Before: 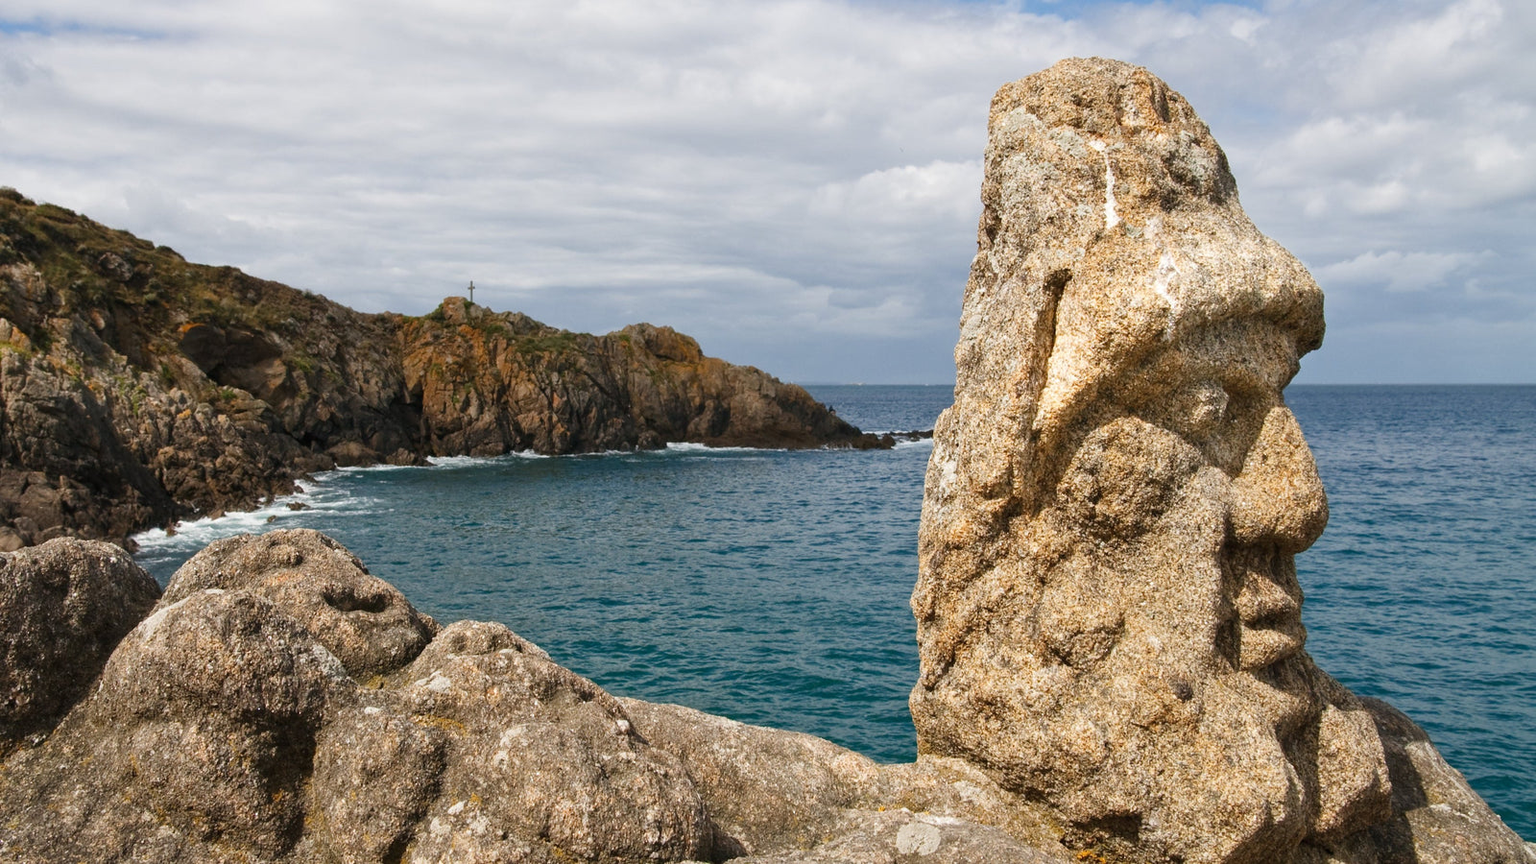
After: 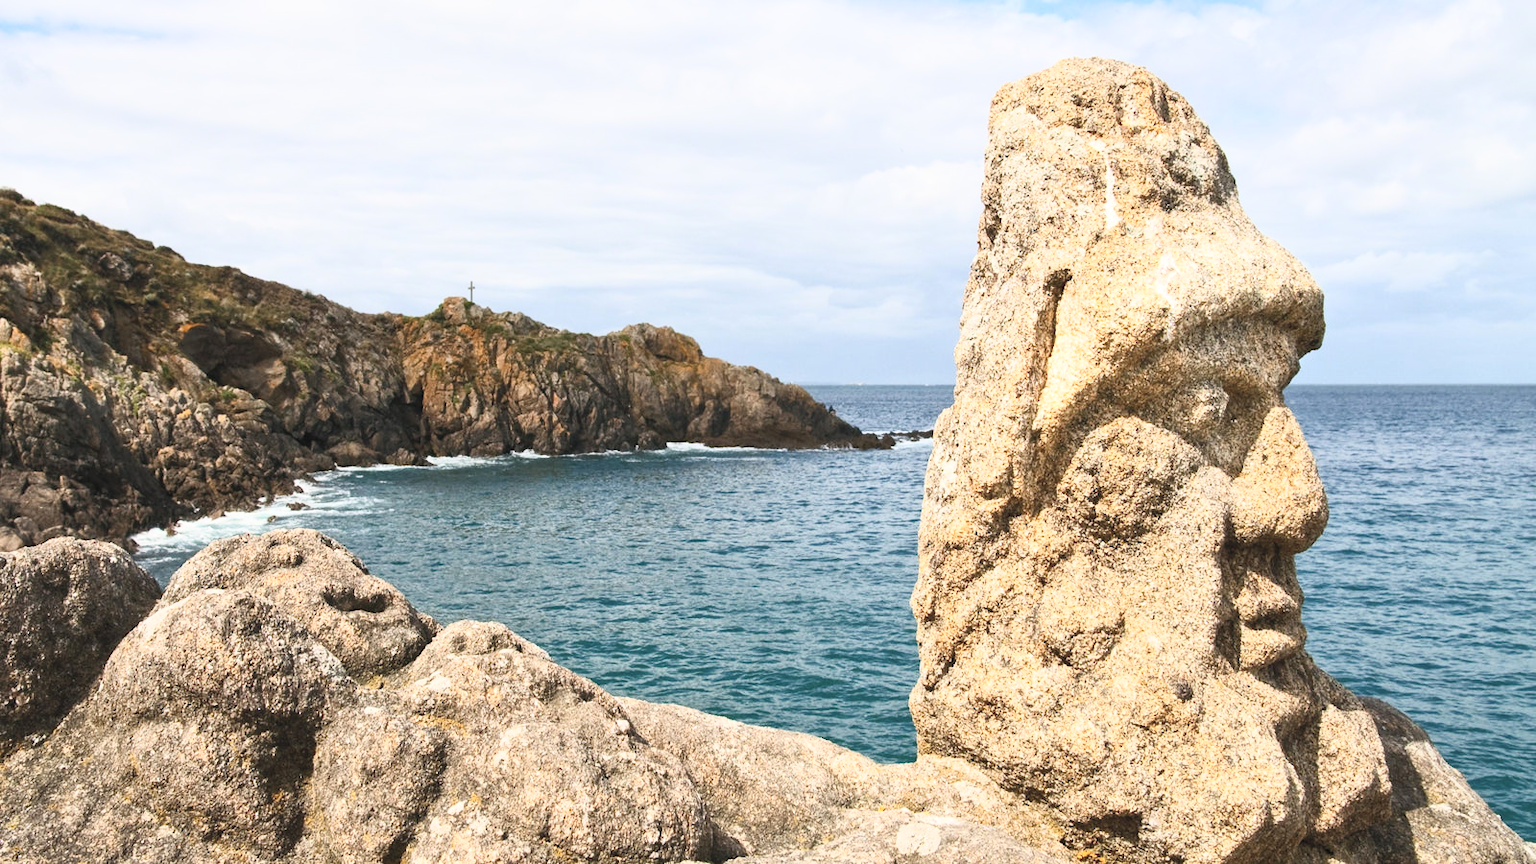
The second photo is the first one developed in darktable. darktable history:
contrast brightness saturation: contrast 0.389, brightness 0.526
